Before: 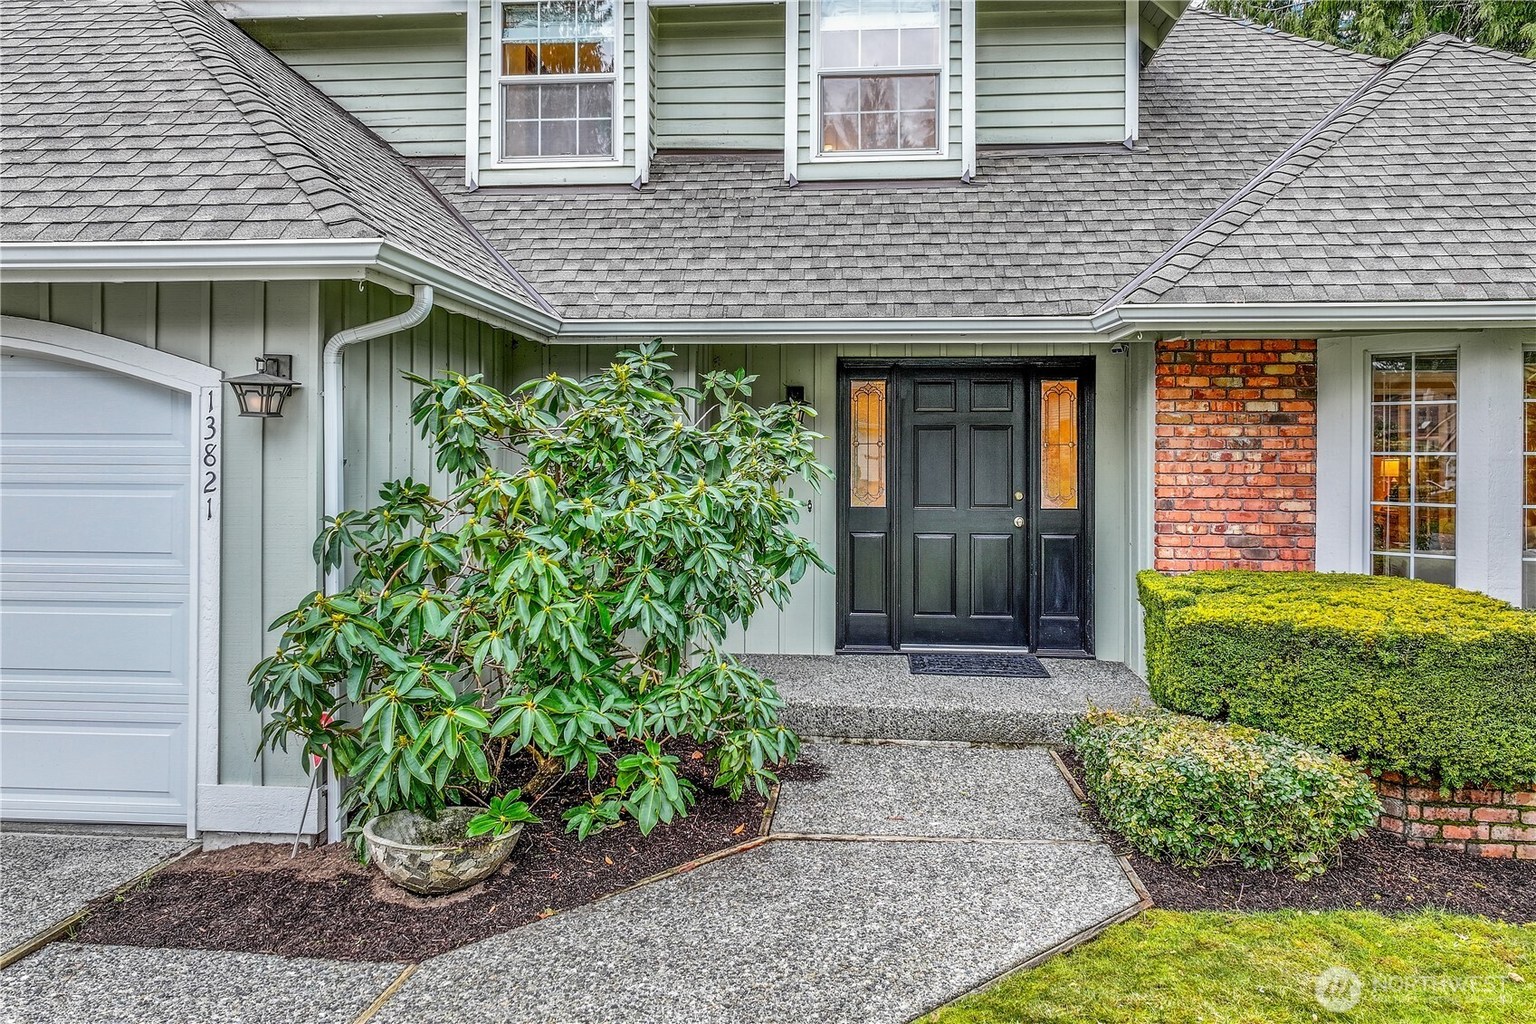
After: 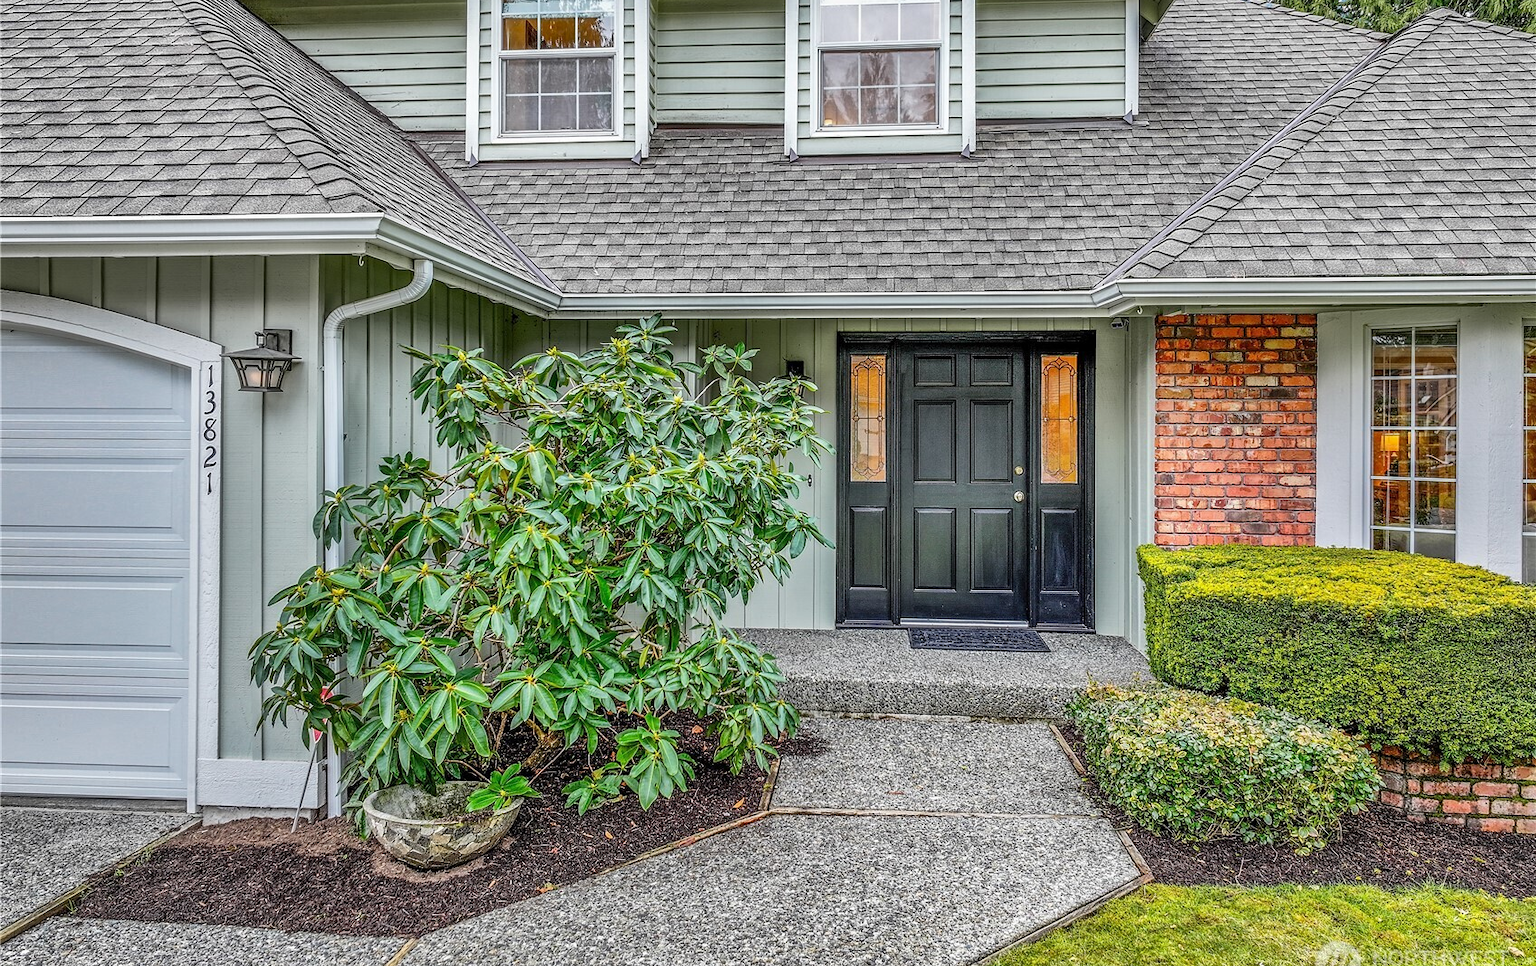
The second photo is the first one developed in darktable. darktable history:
crop and rotate: top 2.479%, bottom 3.018%
shadows and highlights: highlights color adjustment 0%, low approximation 0.01, soften with gaussian
